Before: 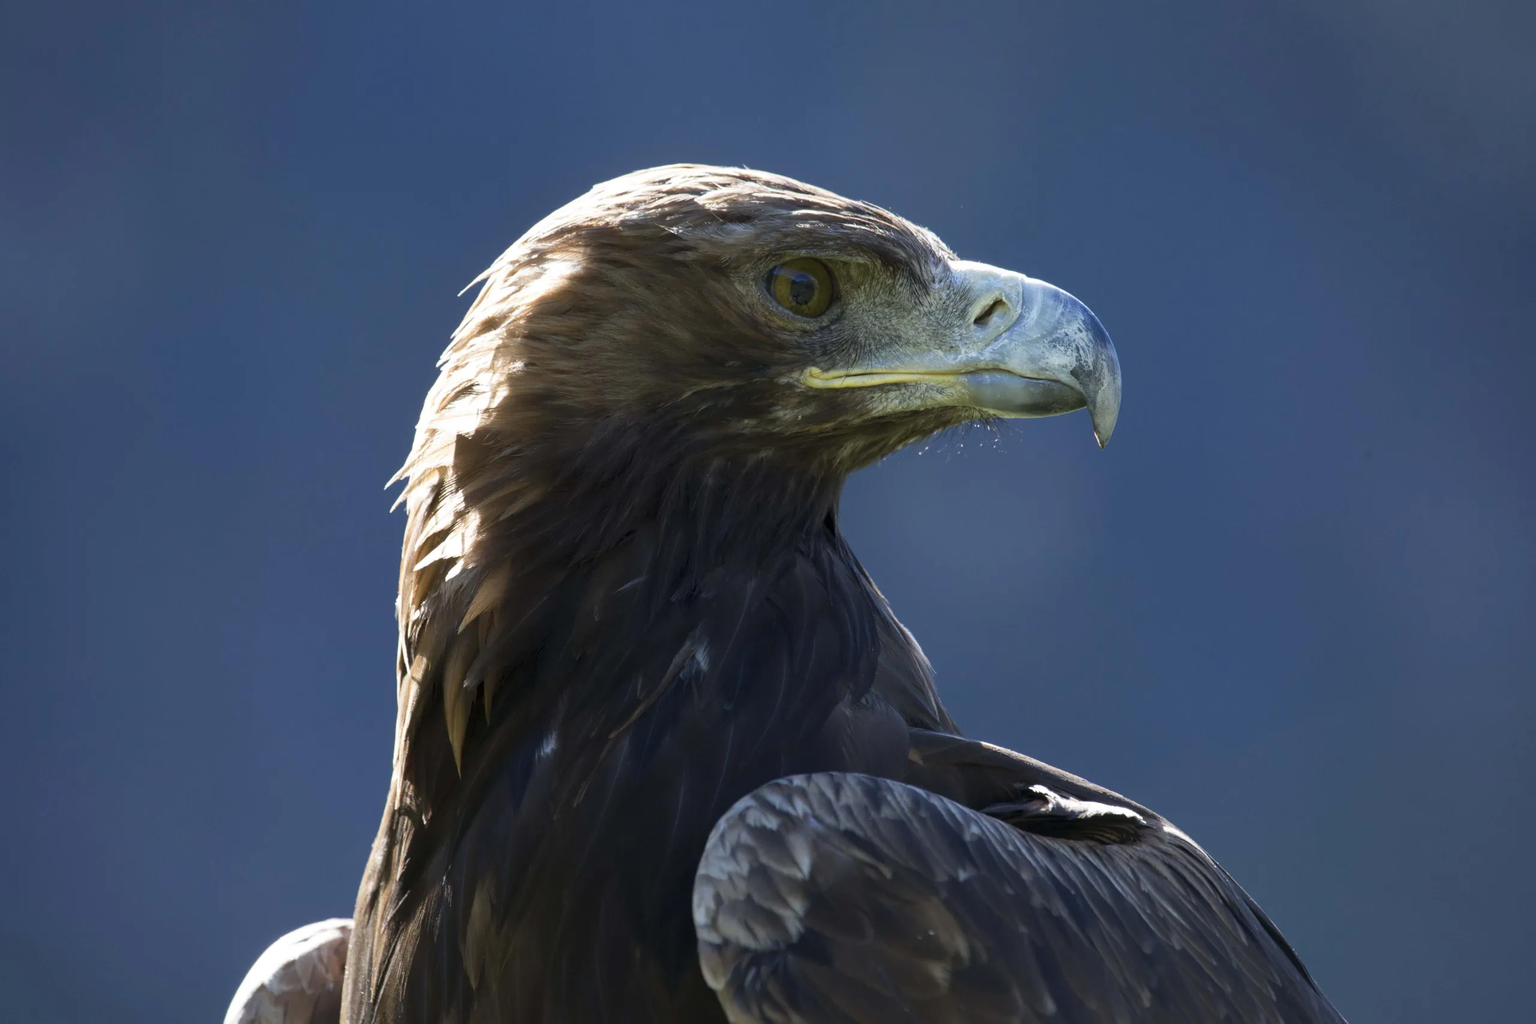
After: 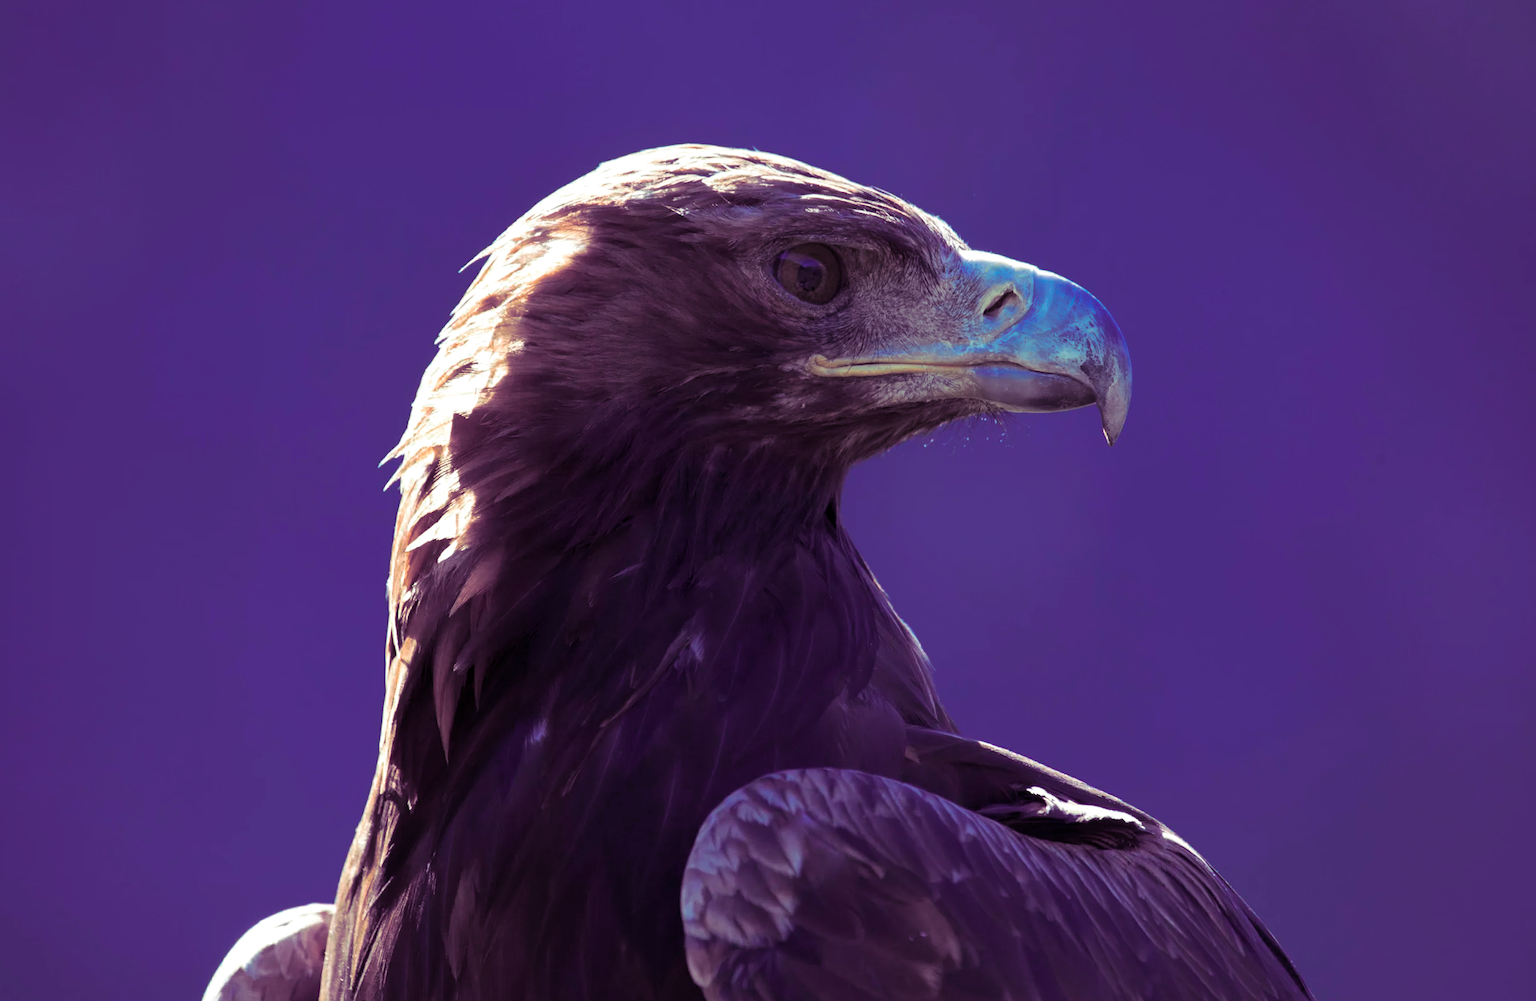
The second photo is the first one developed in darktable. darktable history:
contrast brightness saturation: contrast 0.05
split-toning: shadows › hue 277.2°, shadows › saturation 0.74
rotate and perspective: rotation 1.57°, crop left 0.018, crop right 0.982, crop top 0.039, crop bottom 0.961
color zones: curves: ch0 [(0, 0.553) (0.123, 0.58) (0.23, 0.419) (0.468, 0.155) (0.605, 0.132) (0.723, 0.063) (0.833, 0.172) (0.921, 0.468)]; ch1 [(0.025, 0.645) (0.229, 0.584) (0.326, 0.551) (0.537, 0.446) (0.599, 0.911) (0.708, 1) (0.805, 0.944)]; ch2 [(0.086, 0.468) (0.254, 0.464) (0.638, 0.564) (0.702, 0.592) (0.768, 0.564)]
exposure: exposure 0.15 EV, compensate highlight preservation false
